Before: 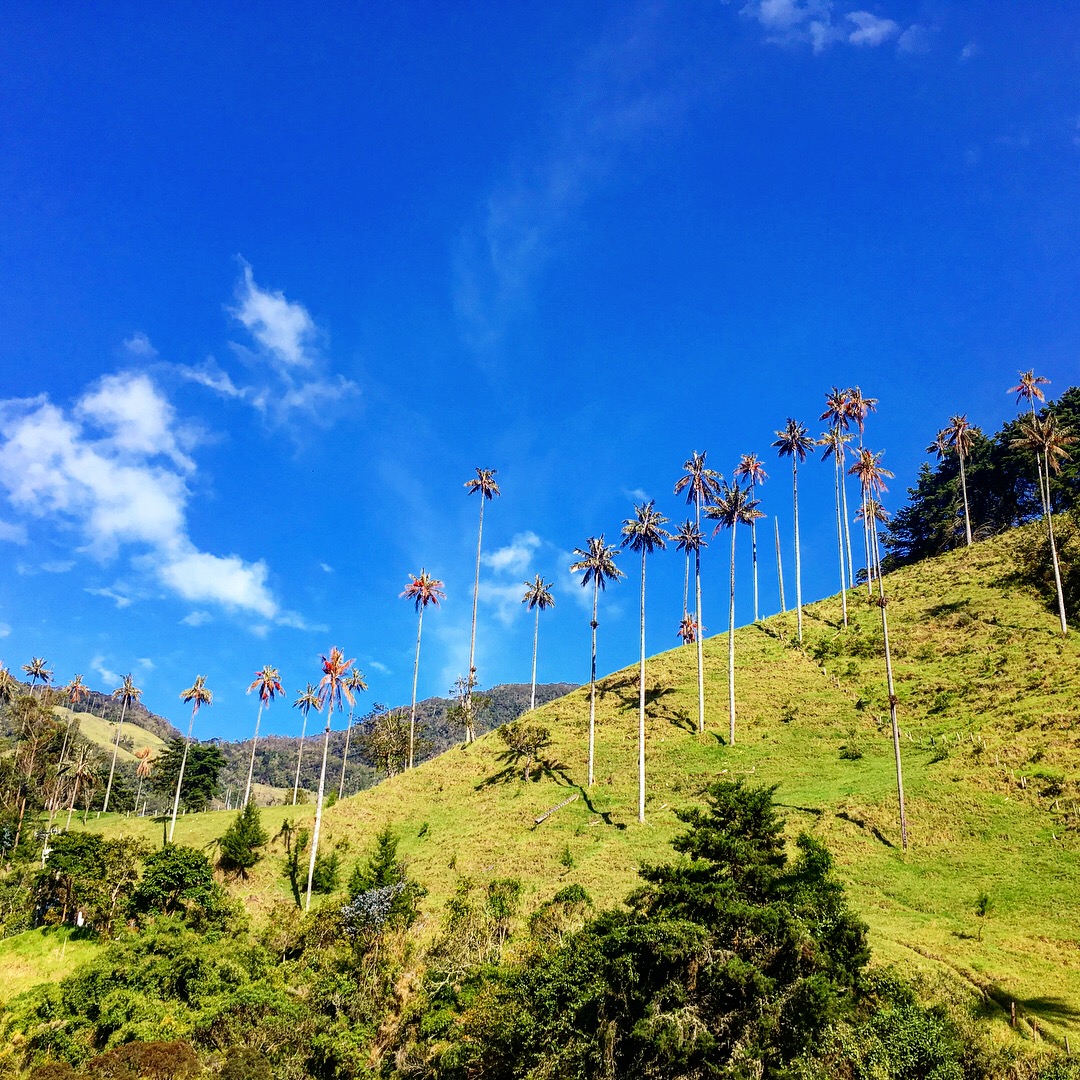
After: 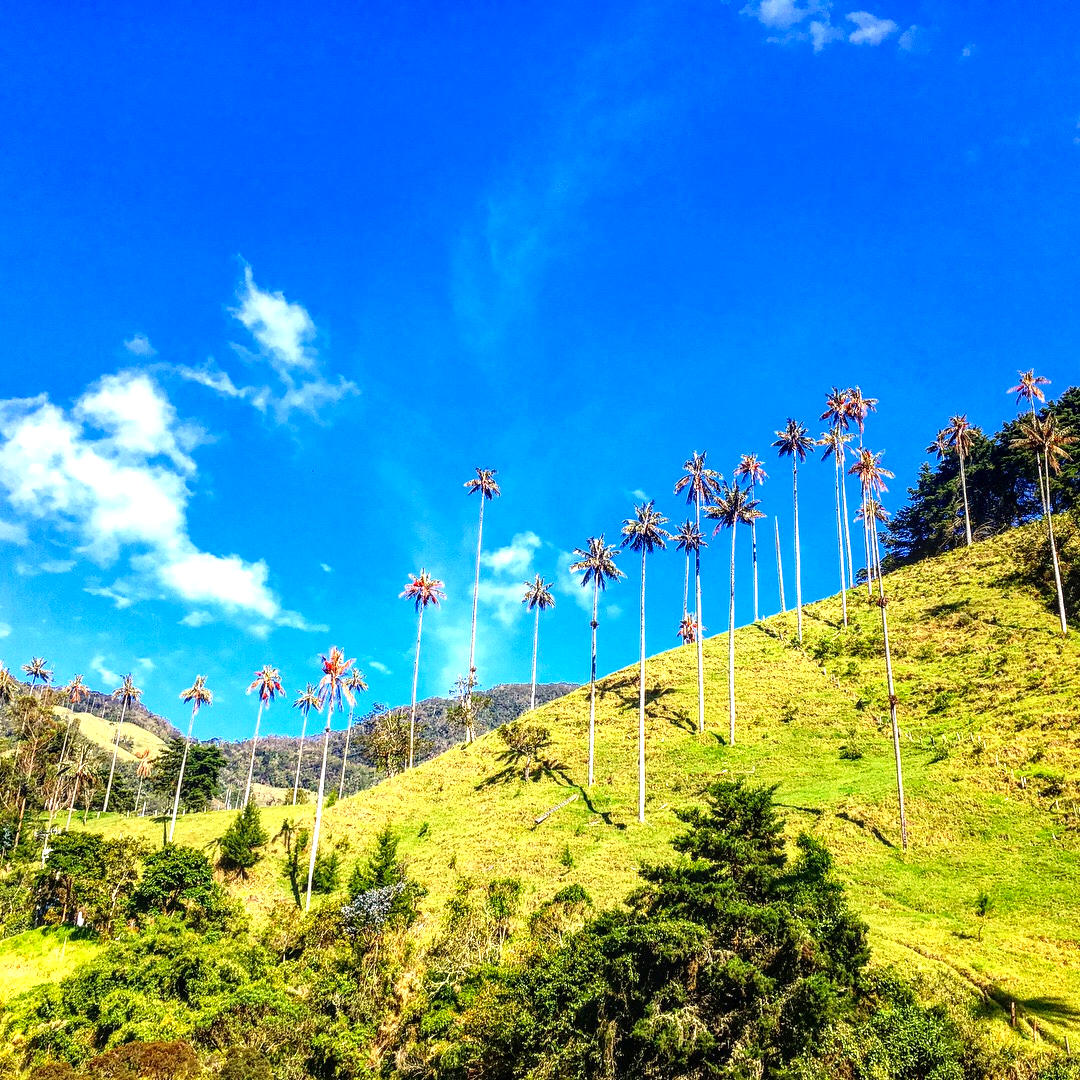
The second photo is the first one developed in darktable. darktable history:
exposure: black level correction 0, exposure 0.7 EV, compensate exposure bias true, compensate highlight preservation false
local contrast: on, module defaults
color correction: saturation 1.11
